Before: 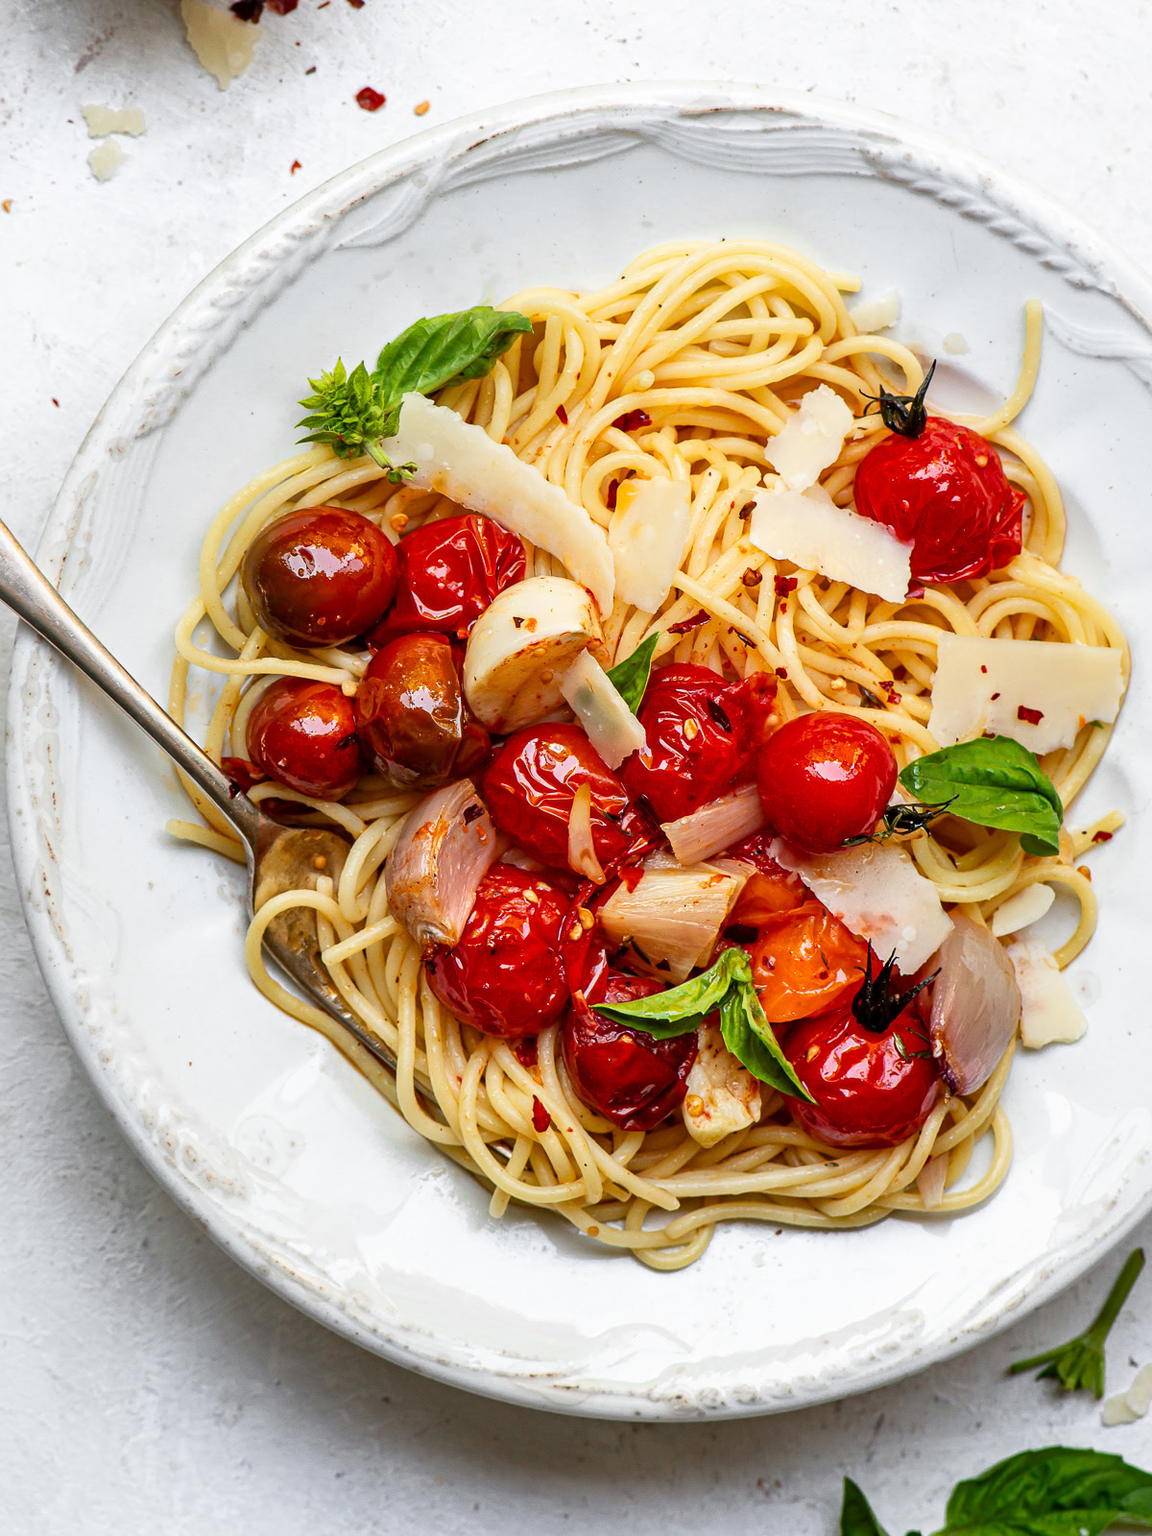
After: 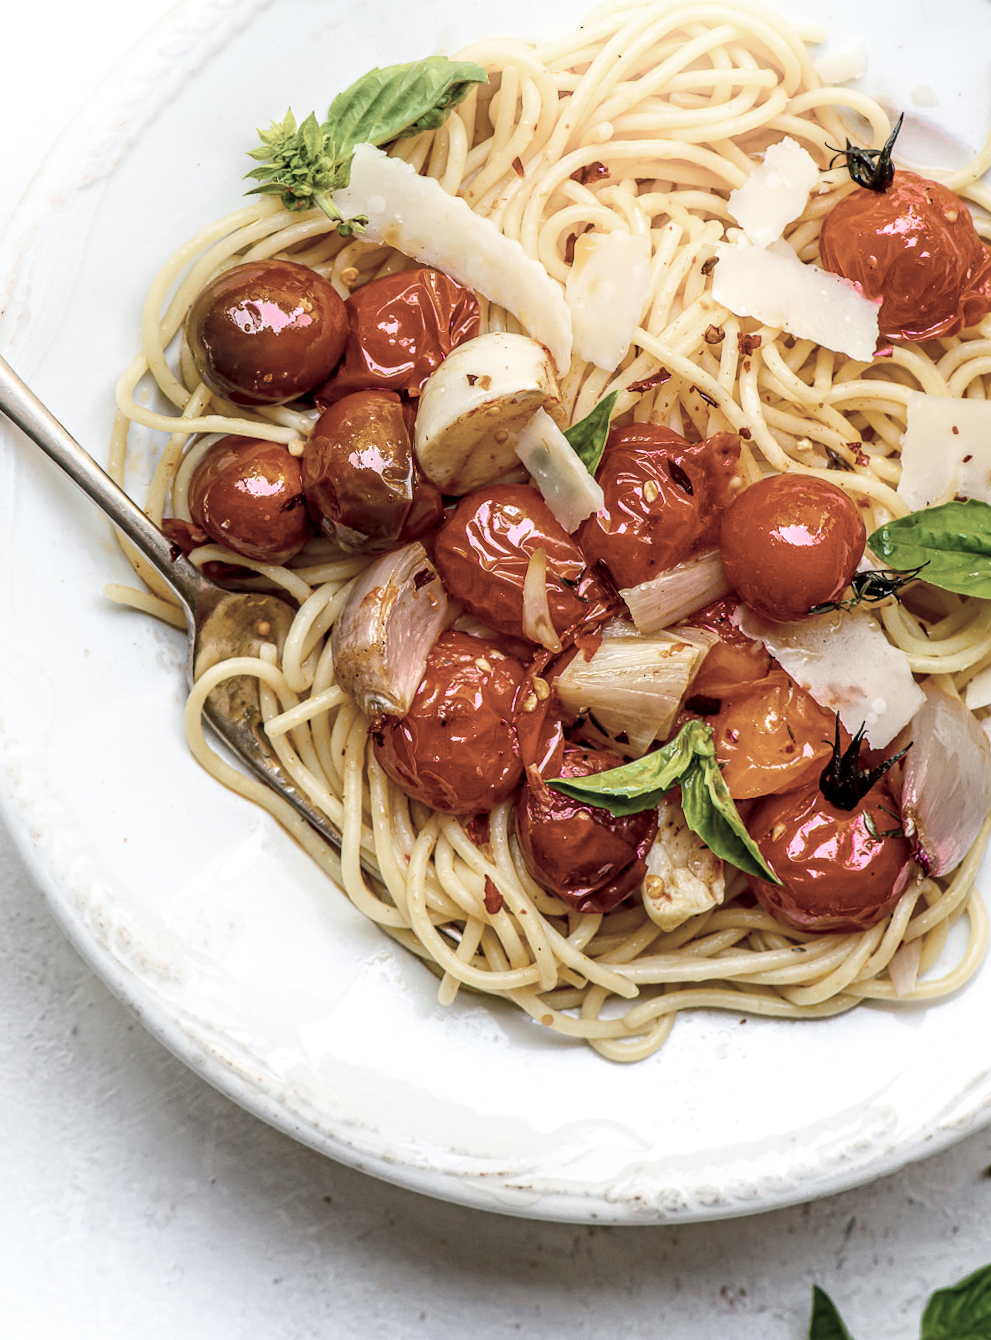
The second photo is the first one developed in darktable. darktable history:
local contrast: on, module defaults
velvia: strength 32%, mid-tones bias 0.2
rotate and perspective: rotation 0.226°, lens shift (vertical) -0.042, crop left 0.023, crop right 0.982, crop top 0.006, crop bottom 0.994
color zones: curves: ch0 [(0, 0.6) (0.129, 0.508) (0.193, 0.483) (0.429, 0.5) (0.571, 0.5) (0.714, 0.5) (0.857, 0.5) (1, 0.6)]; ch1 [(0, 0.481) (0.112, 0.245) (0.213, 0.223) (0.429, 0.233) (0.571, 0.231) (0.683, 0.242) (0.857, 0.296) (1, 0.481)]
crop and rotate: left 4.842%, top 15.51%, right 10.668%
shadows and highlights: highlights 70.7, soften with gaussian
